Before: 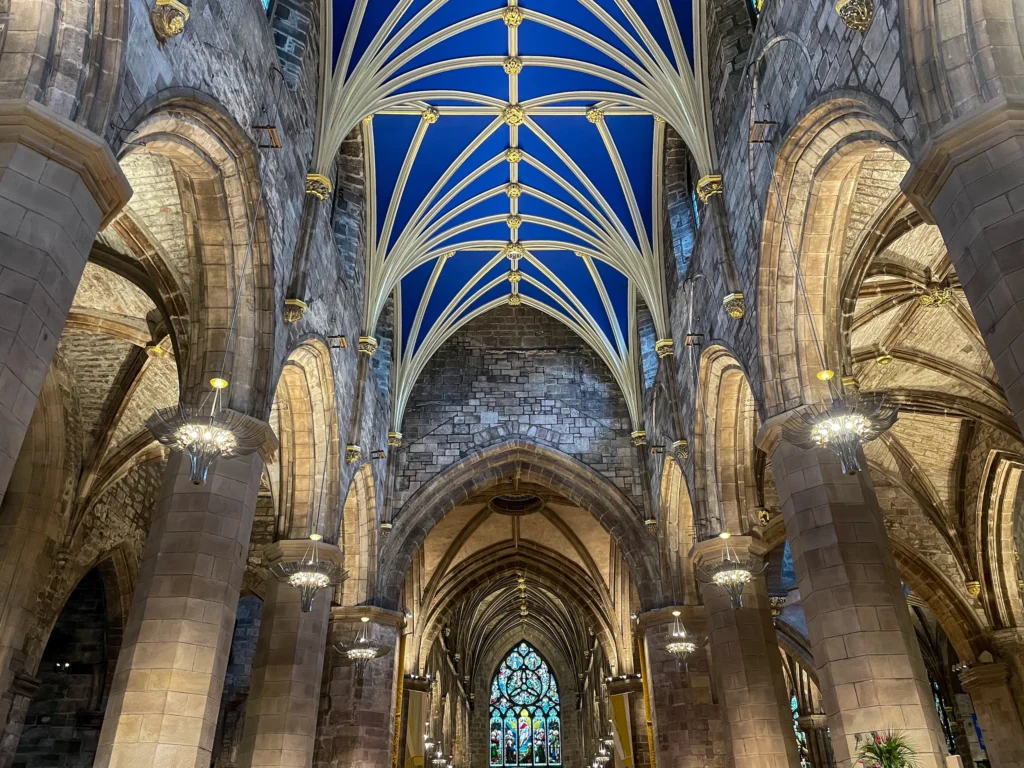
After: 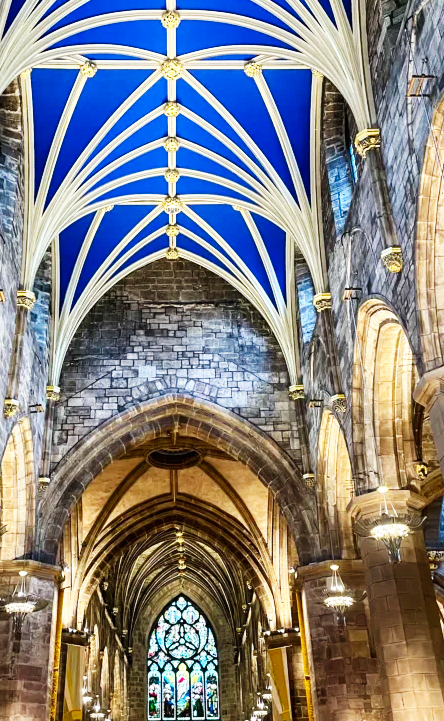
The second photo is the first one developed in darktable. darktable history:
base curve: curves: ch0 [(0, 0) (0.007, 0.004) (0.027, 0.03) (0.046, 0.07) (0.207, 0.54) (0.442, 0.872) (0.673, 0.972) (1, 1)], preserve colors none
crop: left 33.452%, top 6.025%, right 23.155%
